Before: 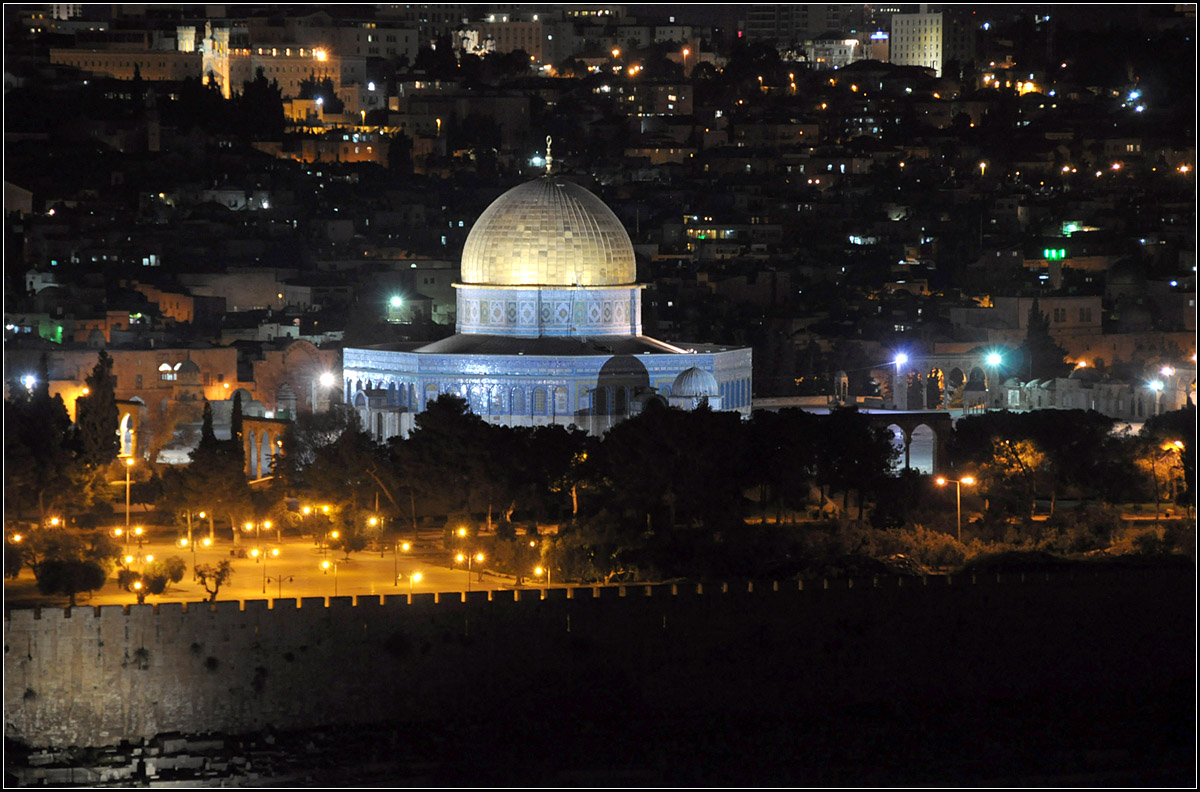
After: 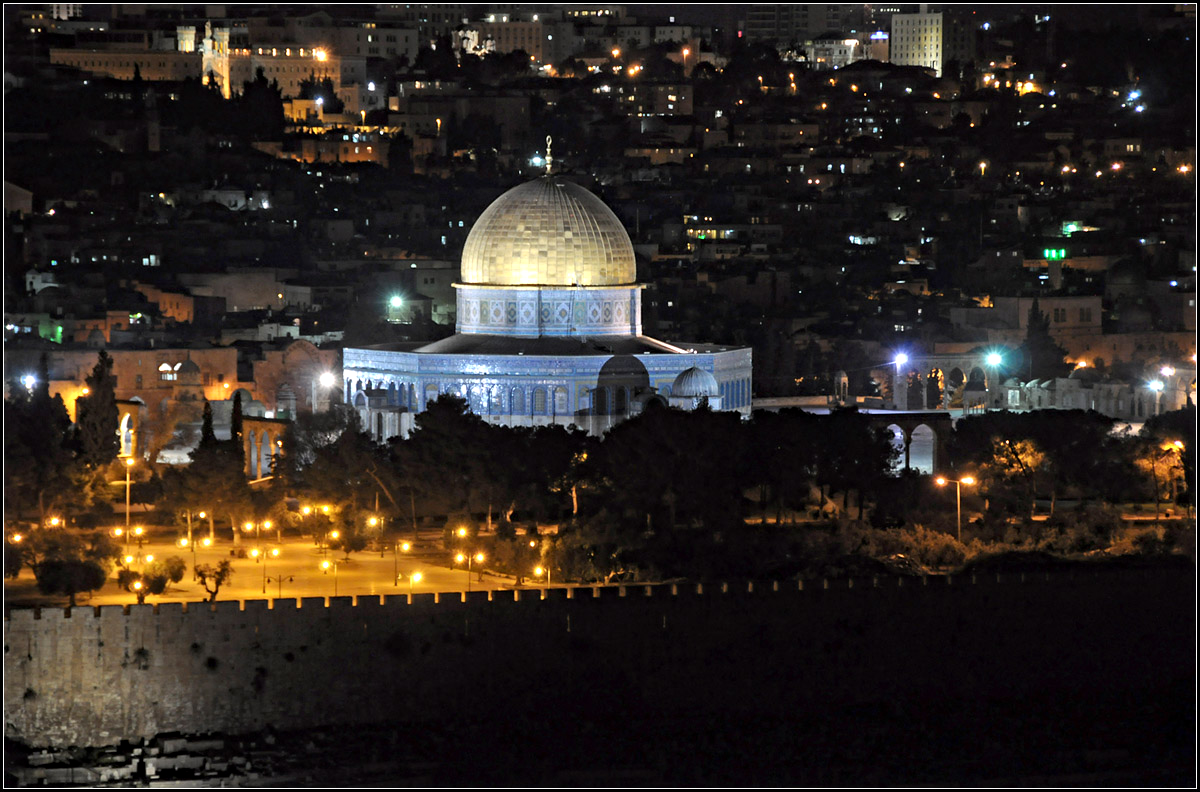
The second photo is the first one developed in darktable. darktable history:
contrast equalizer: octaves 7, y [[0.5, 0.5, 0.501, 0.63, 0.504, 0.5], [0.5 ×6], [0.5 ×6], [0 ×6], [0 ×6]]
